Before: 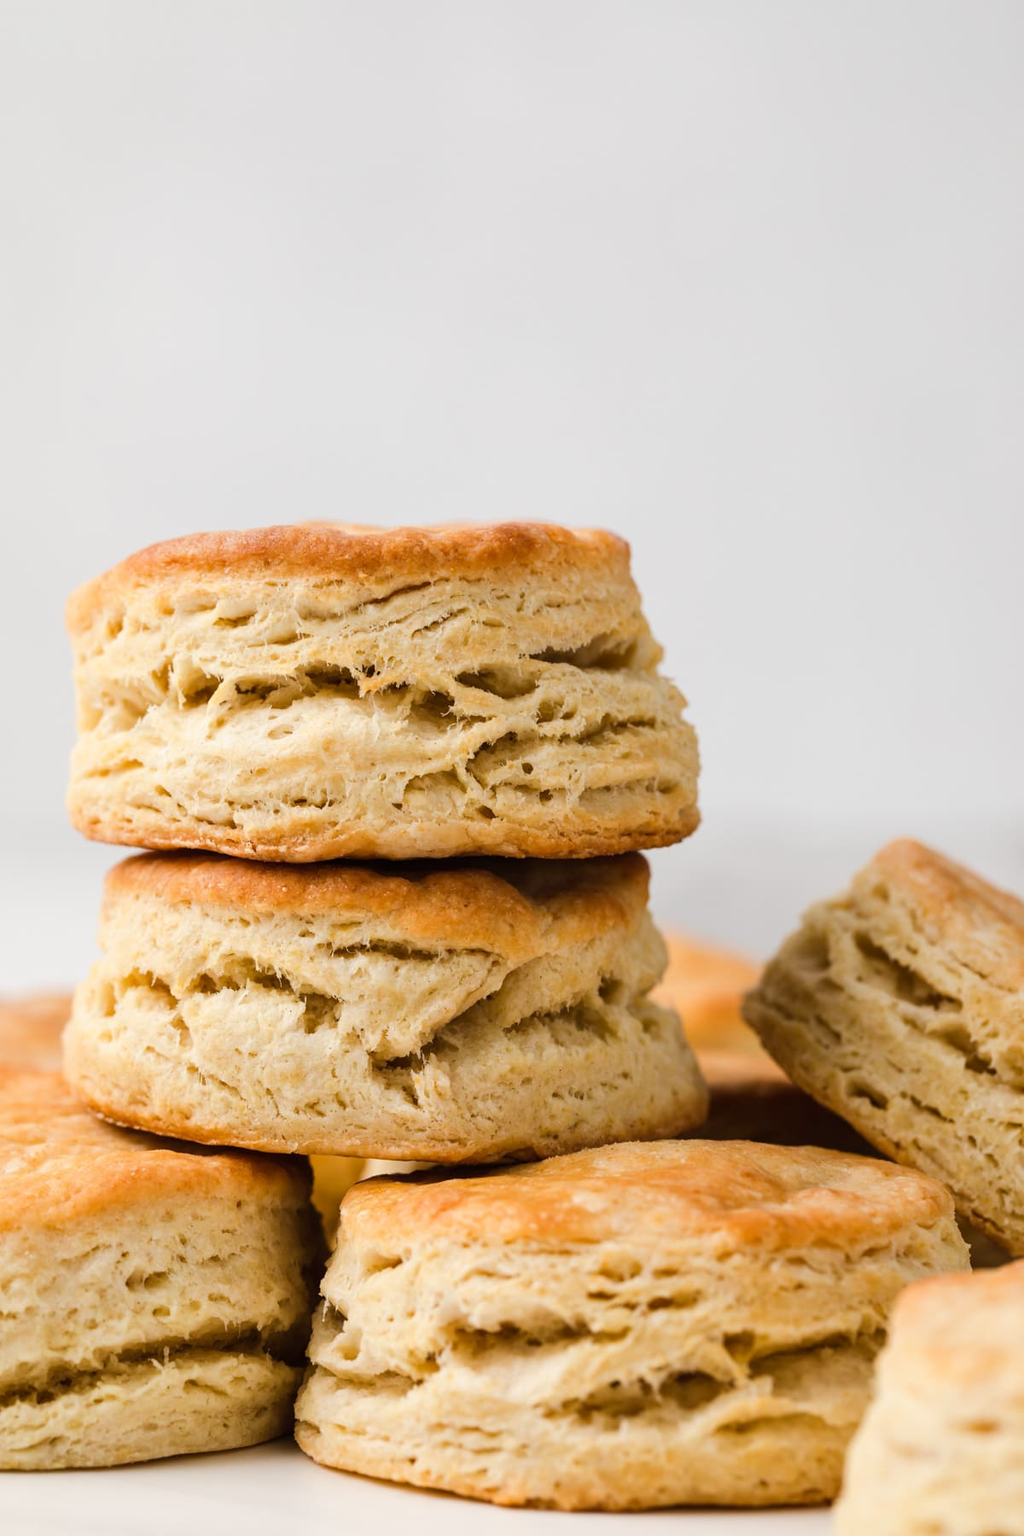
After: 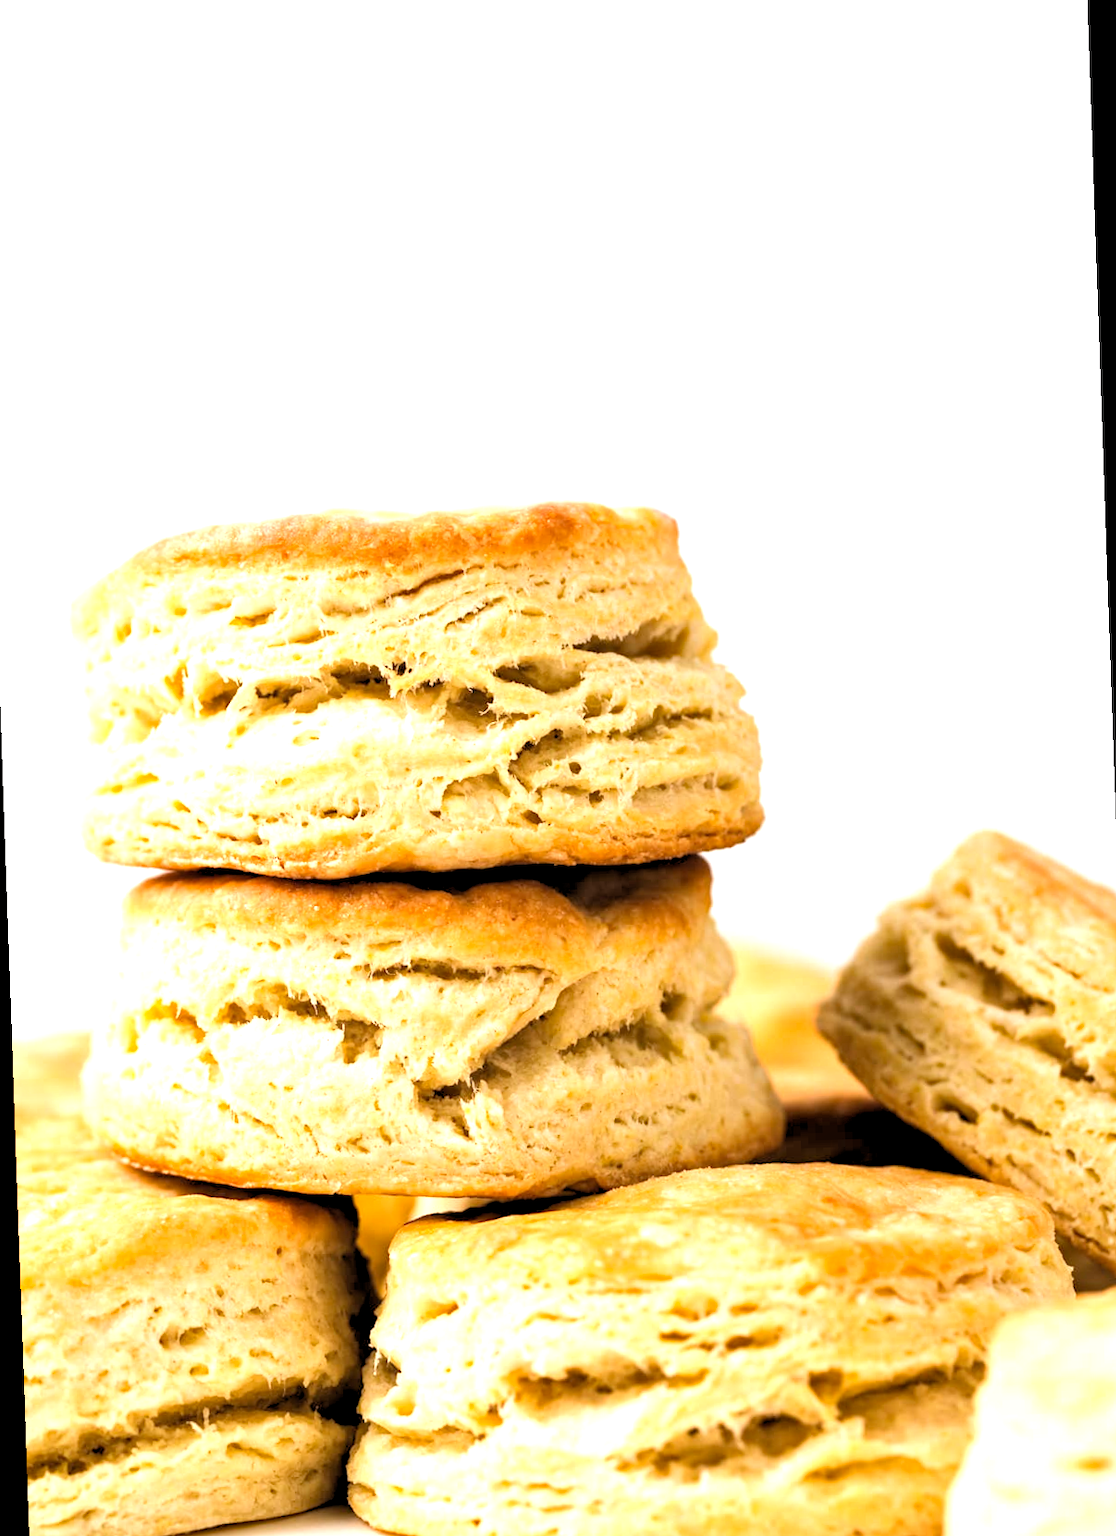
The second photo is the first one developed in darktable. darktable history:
rotate and perspective: rotation -2°, crop left 0.022, crop right 0.978, crop top 0.049, crop bottom 0.951
rgb levels: levels [[0.013, 0.434, 0.89], [0, 0.5, 1], [0, 0.5, 1]]
haze removal: compatibility mode true, adaptive false
exposure: black level correction 0, exposure 0.9 EV, compensate highlight preservation false
